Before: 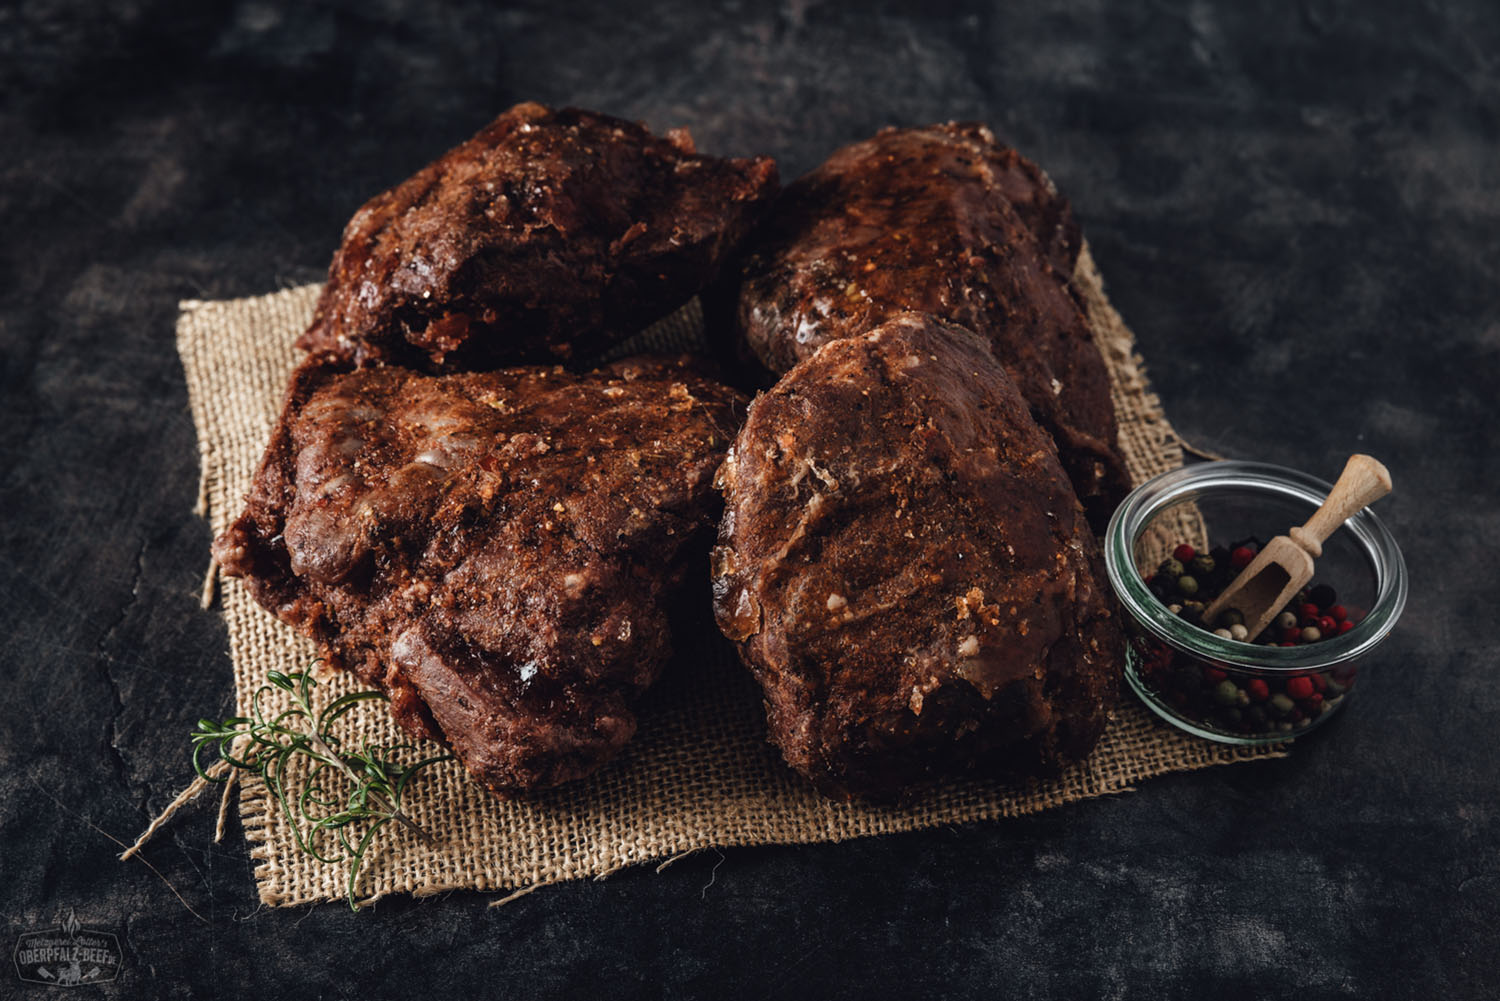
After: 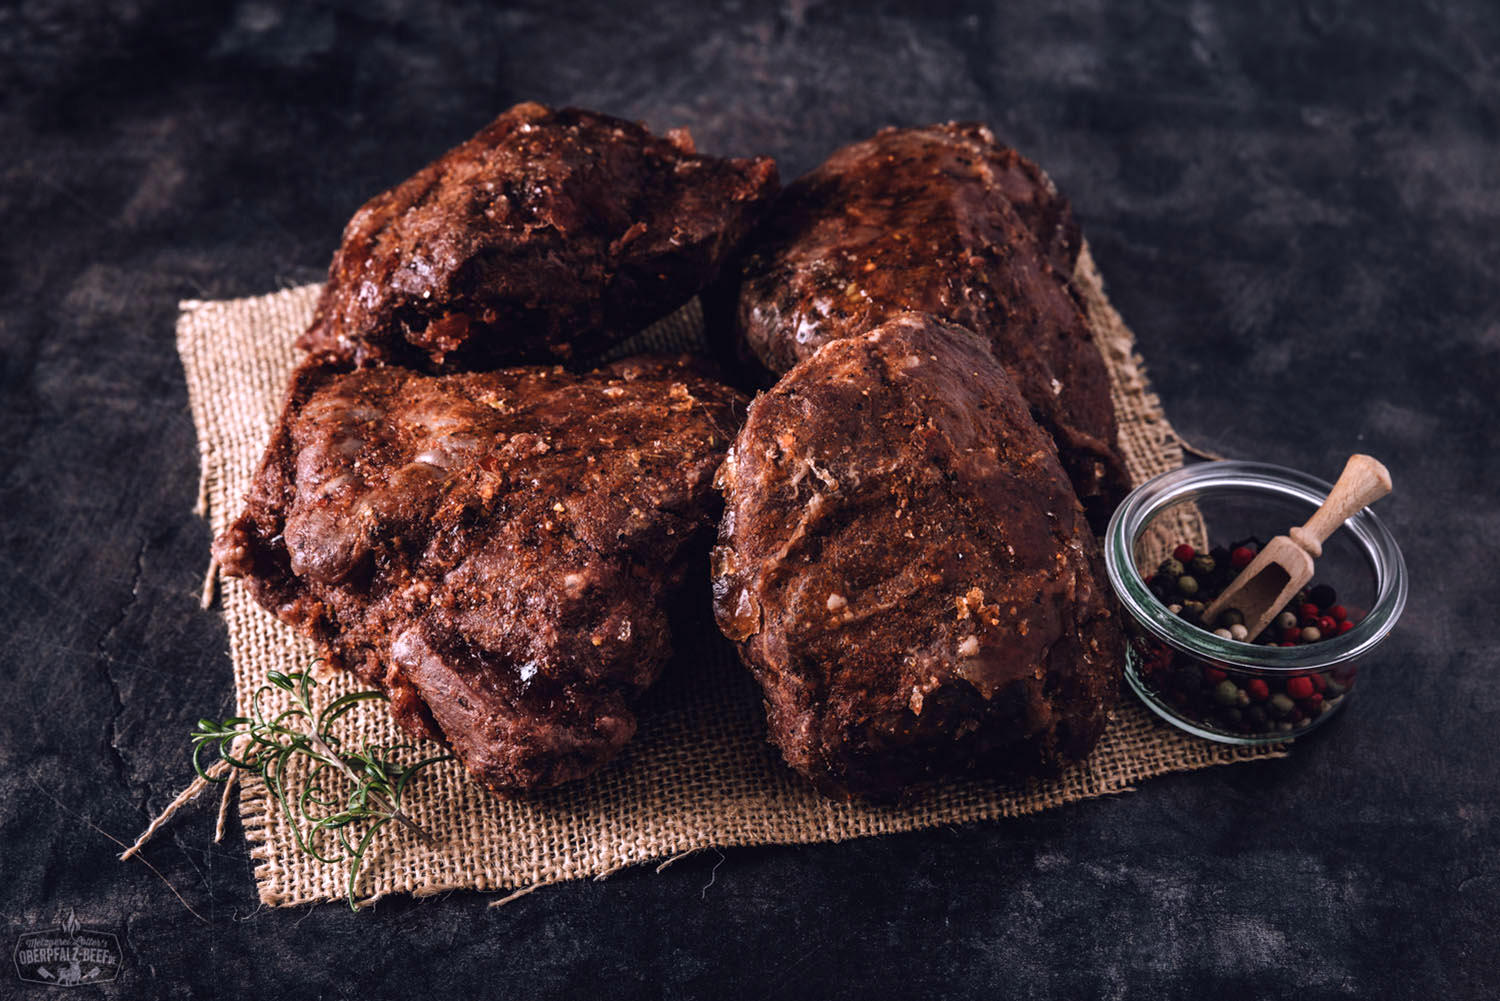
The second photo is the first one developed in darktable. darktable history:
white balance: red 1.066, blue 1.119
exposure: black level correction 0.001, exposure 0.3 EV, compensate highlight preservation false
